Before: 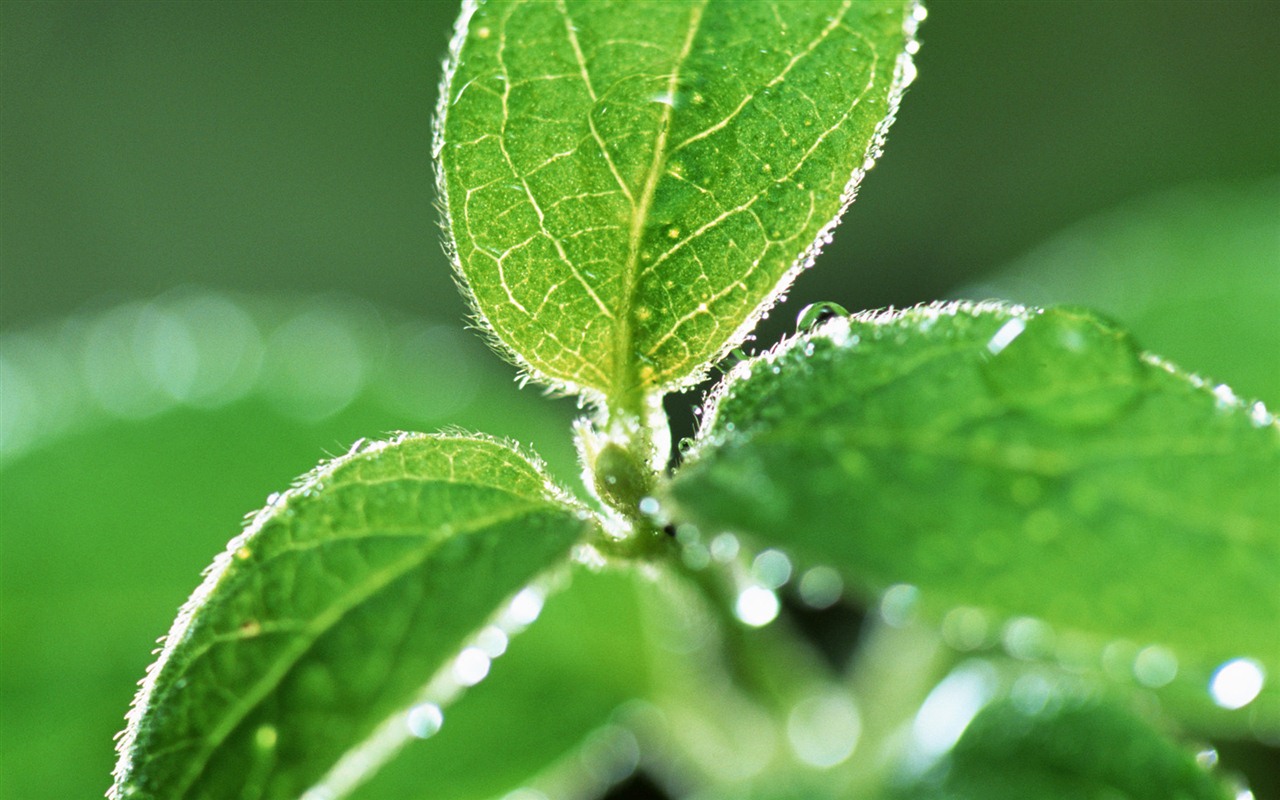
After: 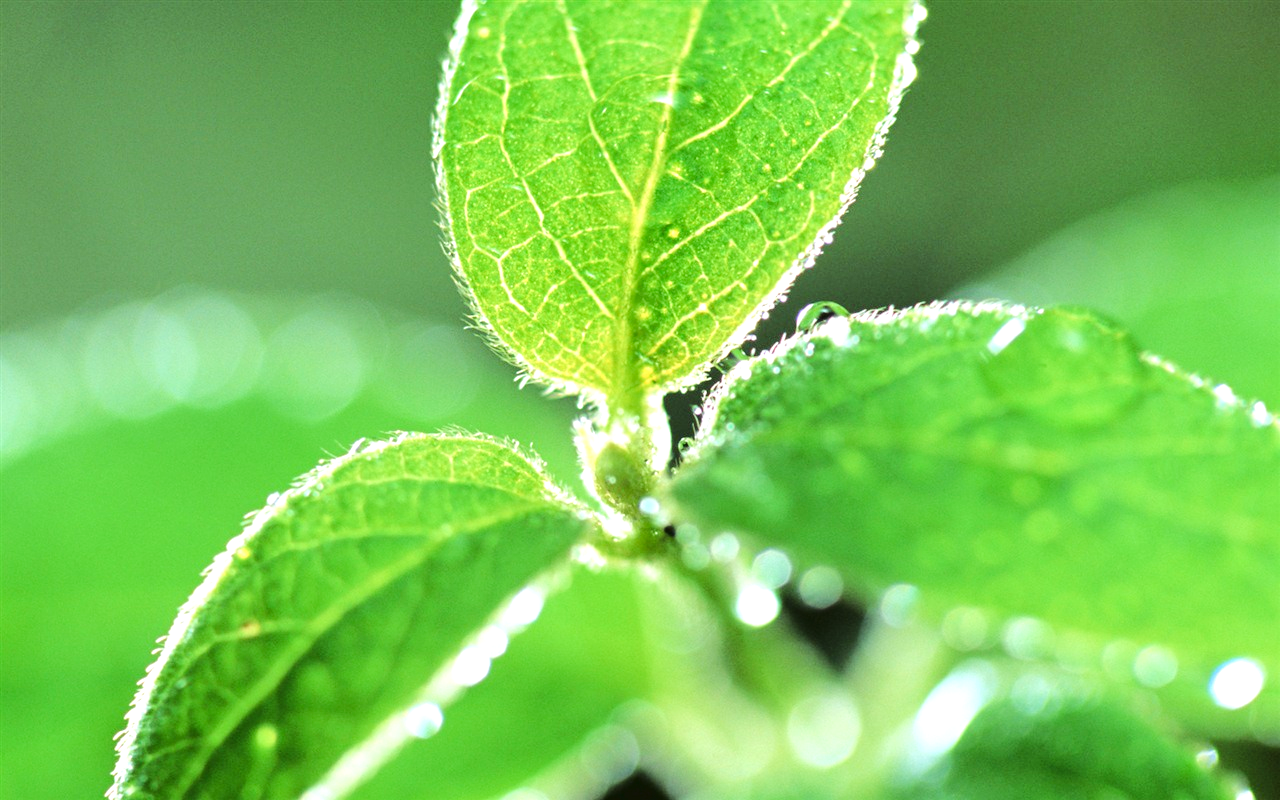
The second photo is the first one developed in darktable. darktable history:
exposure: black level correction 0, exposure 0.499 EV, compensate exposure bias true, compensate highlight preservation false
tone curve: curves: ch0 [(0, 0) (0.003, 0.034) (0.011, 0.038) (0.025, 0.046) (0.044, 0.054) (0.069, 0.06) (0.1, 0.079) (0.136, 0.114) (0.177, 0.151) (0.224, 0.213) (0.277, 0.293) (0.335, 0.385) (0.399, 0.482) (0.468, 0.578) (0.543, 0.655) (0.623, 0.724) (0.709, 0.786) (0.801, 0.854) (0.898, 0.922) (1, 1)], color space Lab, linked channels, preserve colors none
